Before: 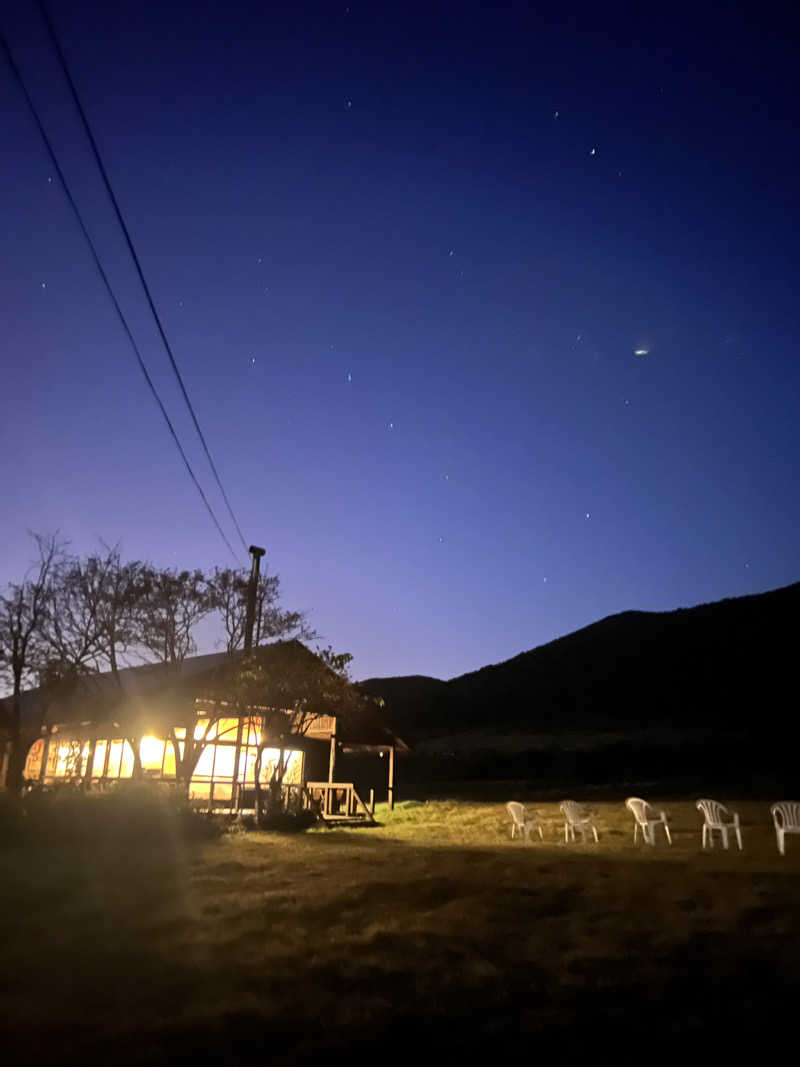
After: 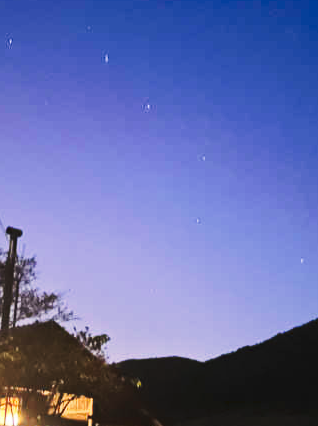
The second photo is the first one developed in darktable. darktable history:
crop: left 30.421%, top 29.962%, right 29.793%, bottom 30.05%
tone curve: curves: ch0 [(0, 0) (0.003, 0.045) (0.011, 0.054) (0.025, 0.069) (0.044, 0.083) (0.069, 0.101) (0.1, 0.119) (0.136, 0.146) (0.177, 0.177) (0.224, 0.221) (0.277, 0.277) (0.335, 0.362) (0.399, 0.452) (0.468, 0.571) (0.543, 0.666) (0.623, 0.758) (0.709, 0.853) (0.801, 0.896) (0.898, 0.945) (1, 1)], preserve colors none
